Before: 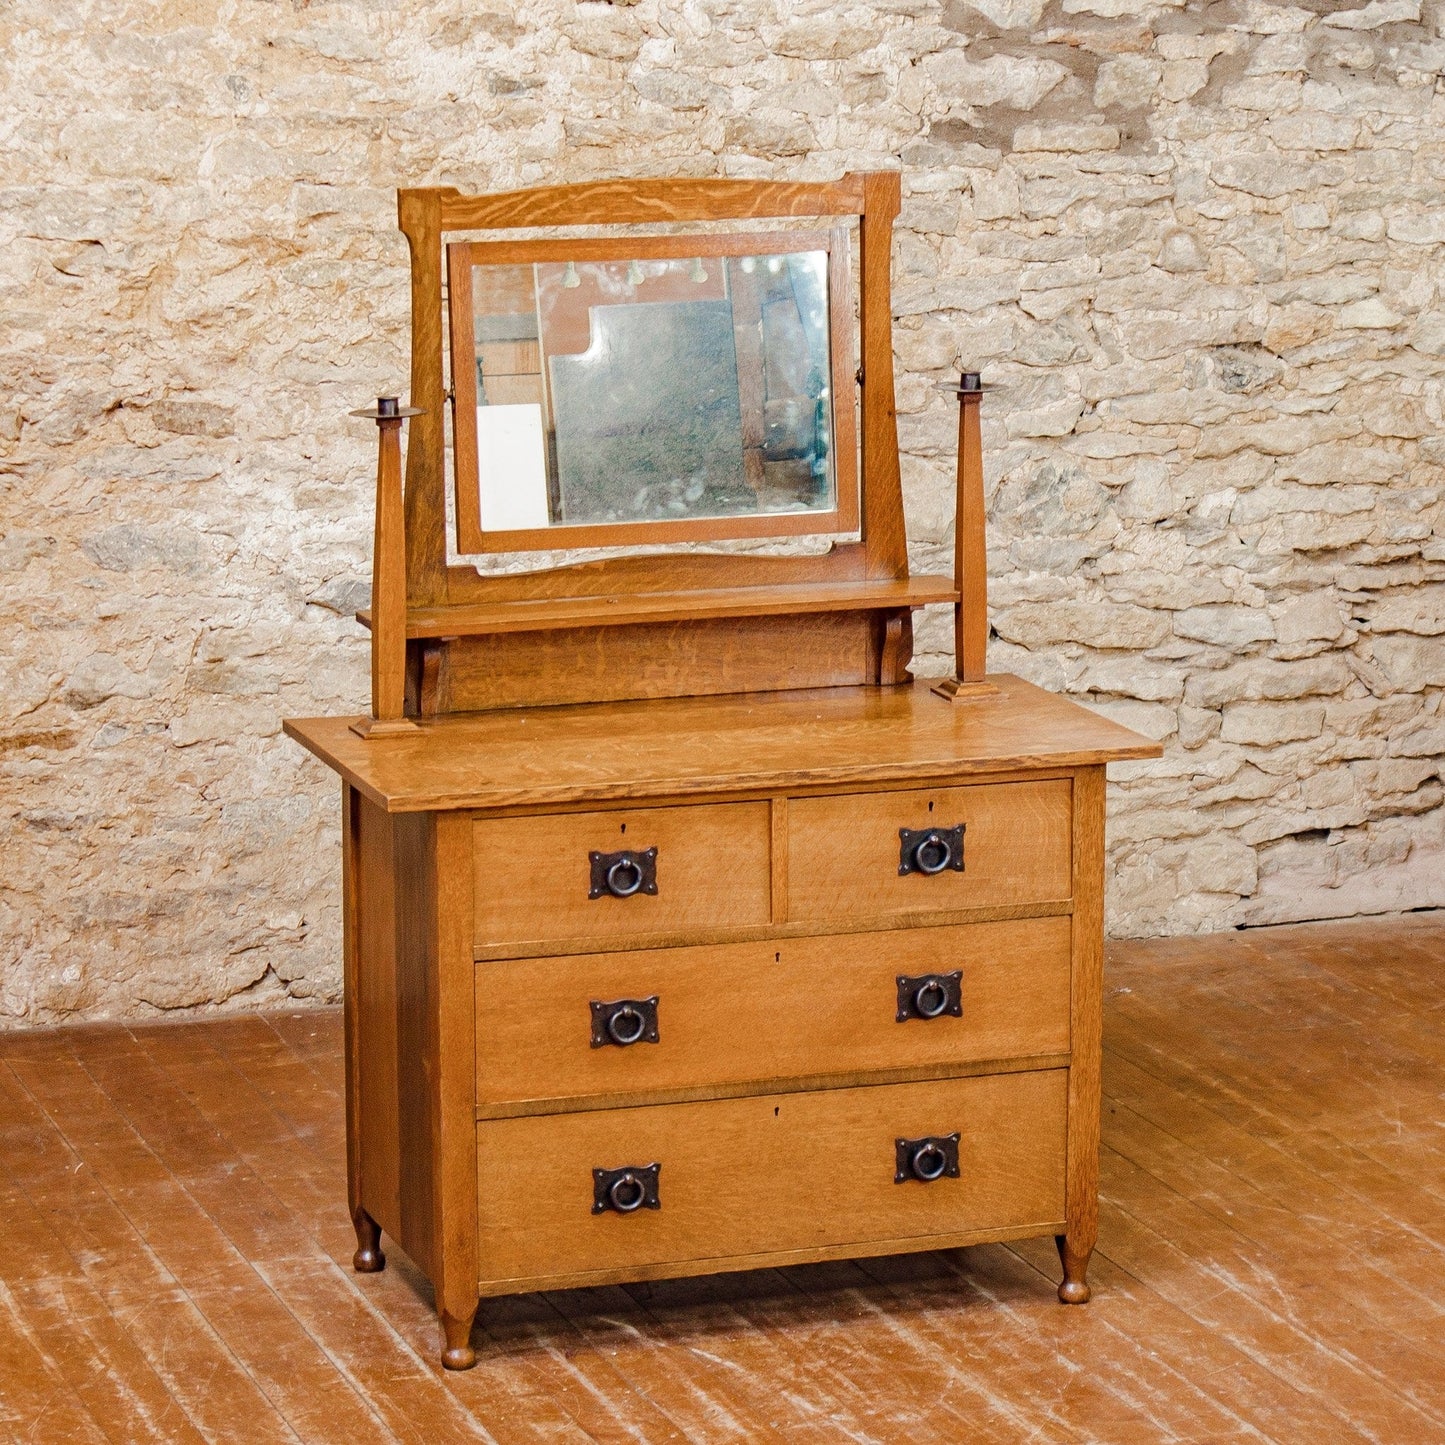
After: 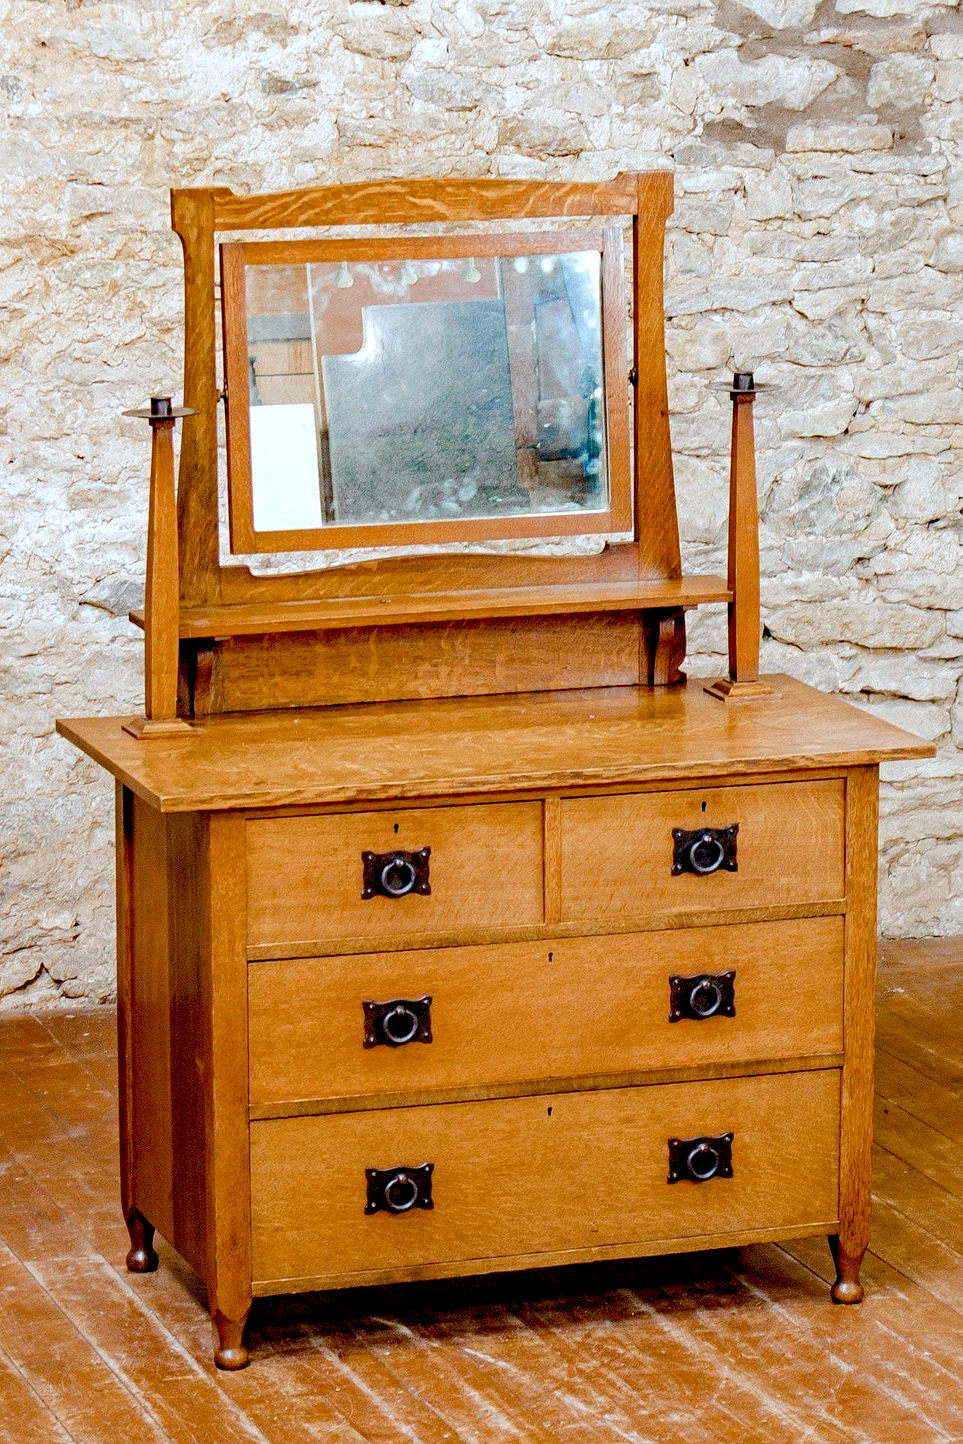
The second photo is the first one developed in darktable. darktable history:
color calibration: illuminant custom, x 0.368, y 0.373, temperature 4330.32 K
crop and rotate: left 15.754%, right 17.579%
exposure: black level correction 0.025, exposure 0.182 EV, compensate highlight preservation false
white balance: red 1, blue 1
